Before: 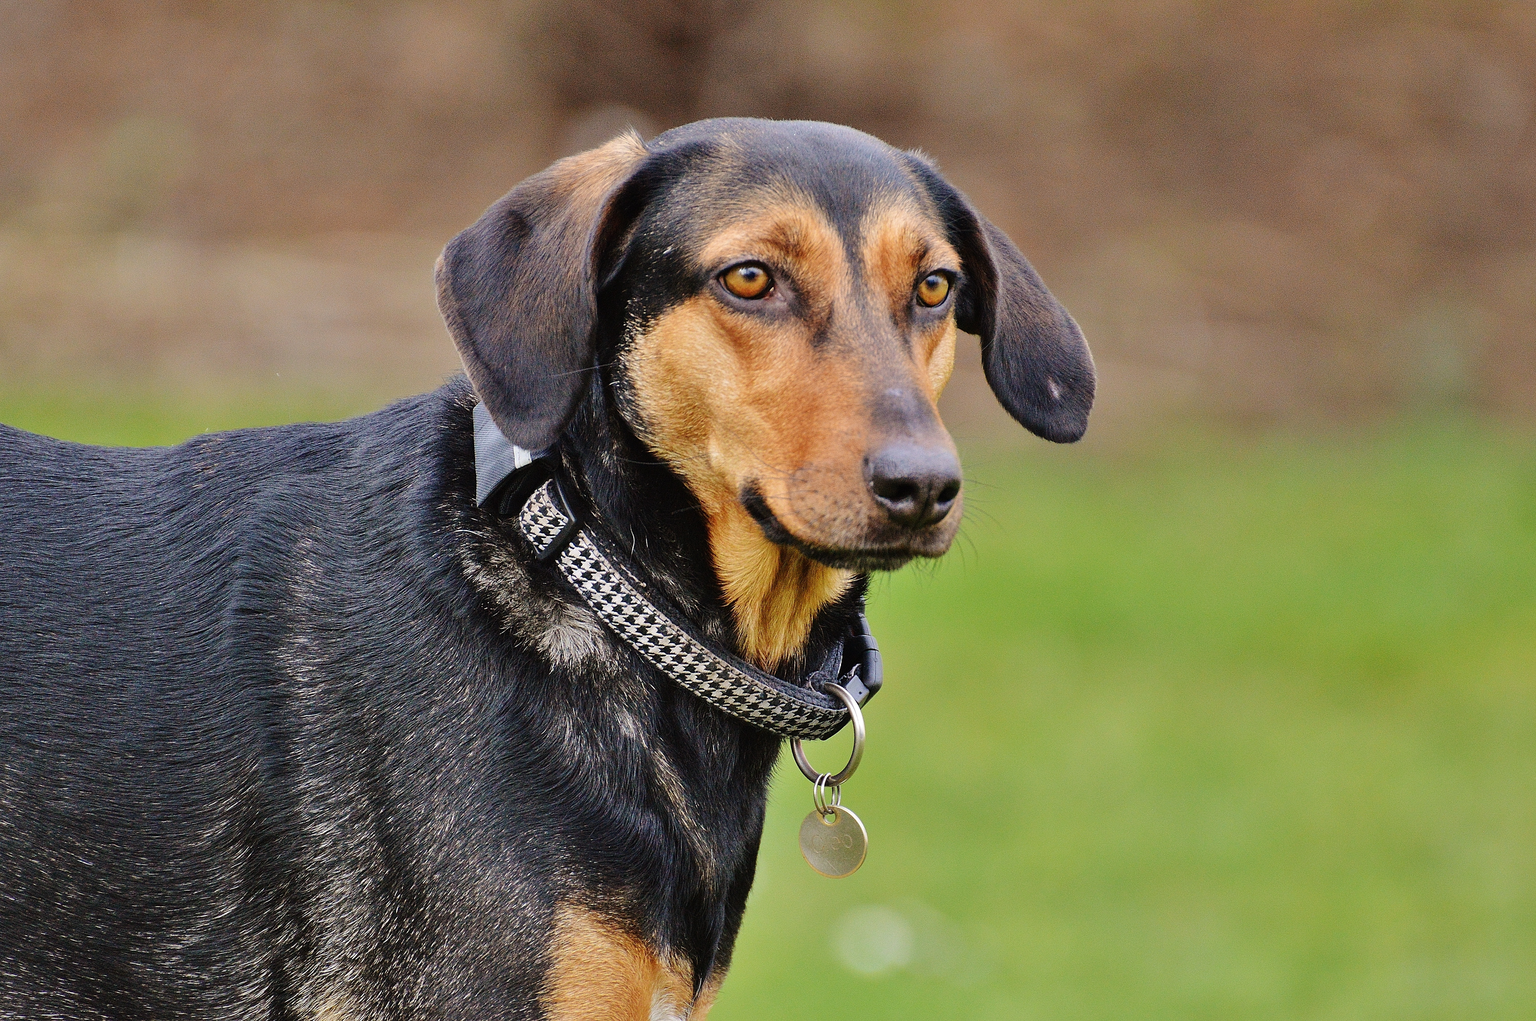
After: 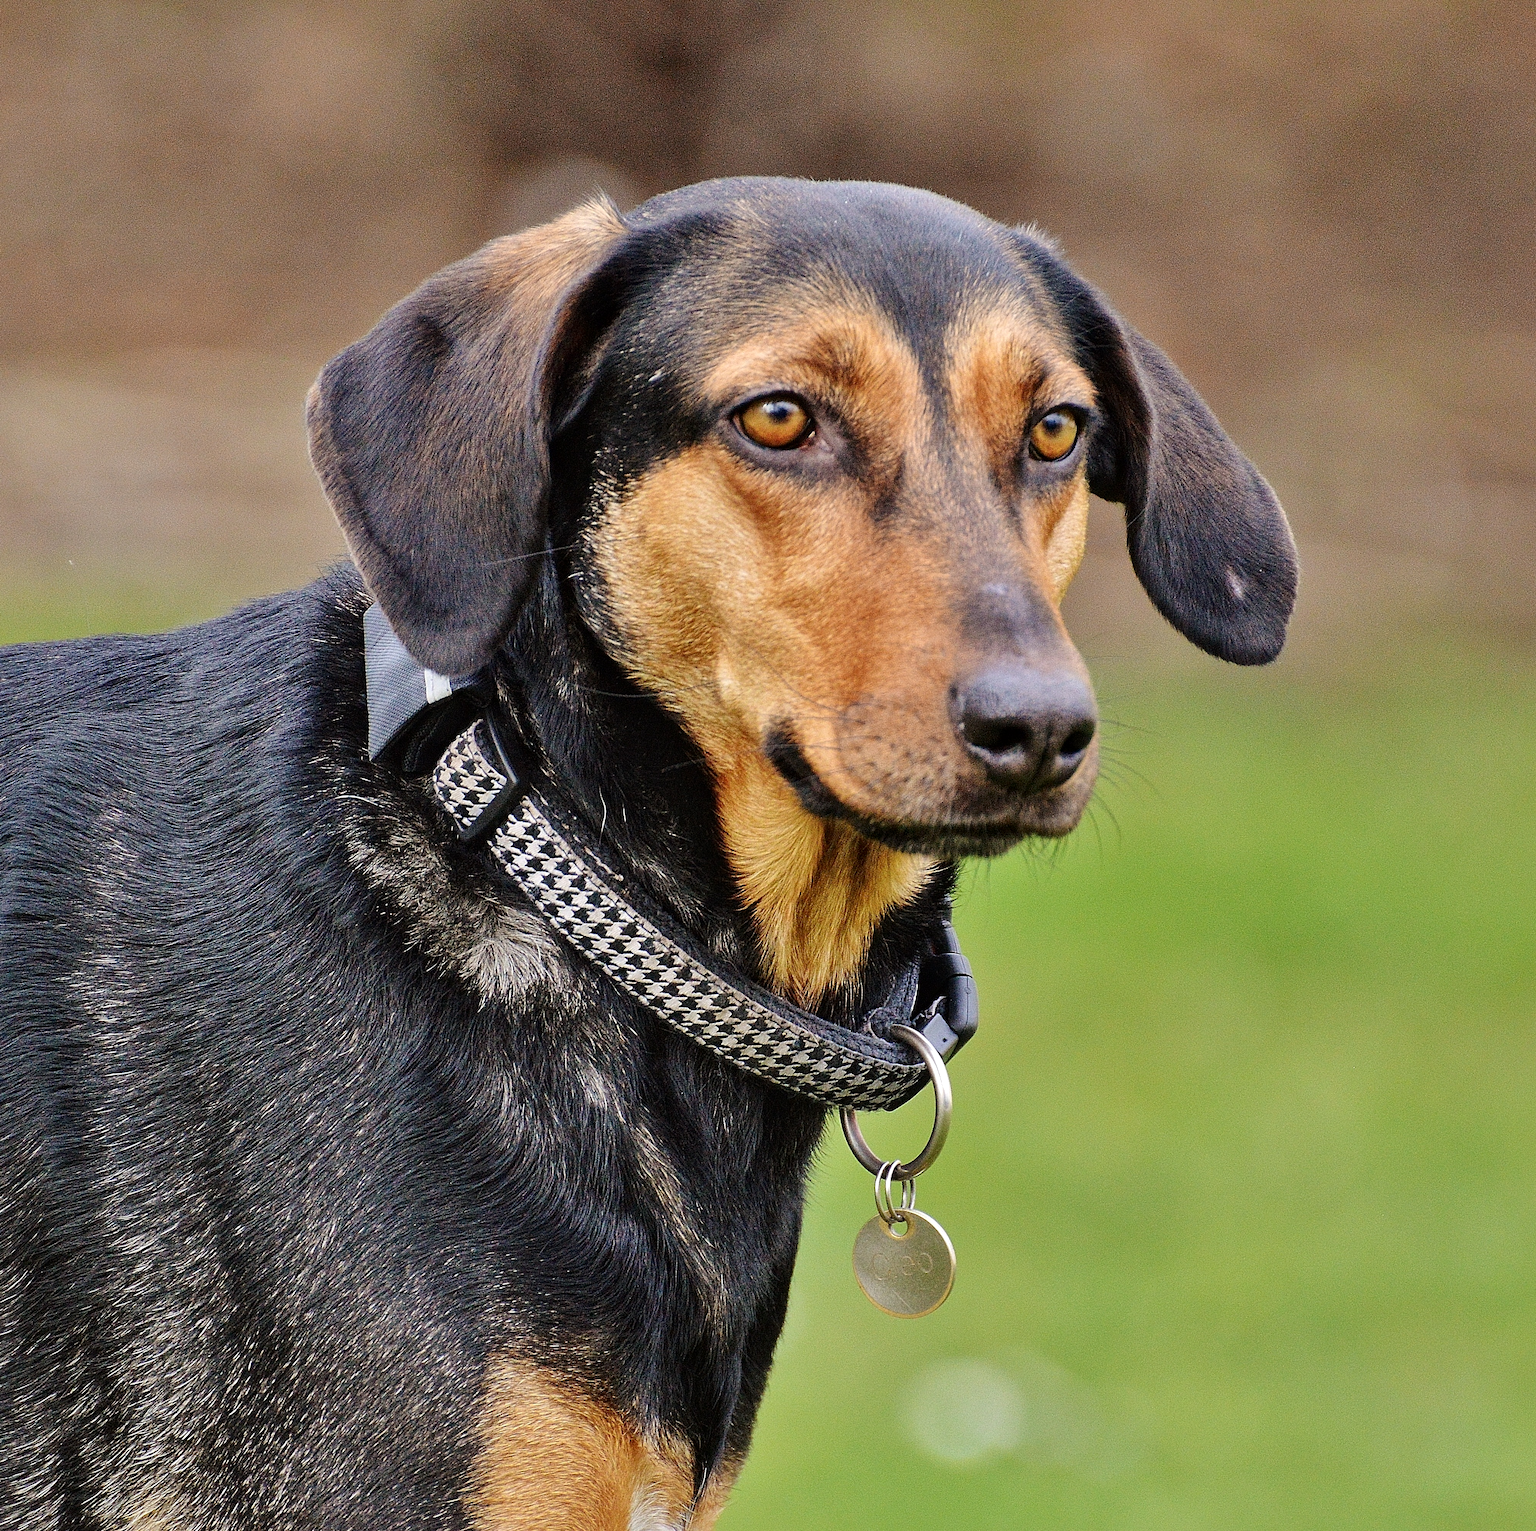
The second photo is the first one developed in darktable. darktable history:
crop and rotate: left 15.055%, right 18.278%
local contrast: mode bilateral grid, contrast 20, coarseness 50, detail 132%, midtone range 0.2
